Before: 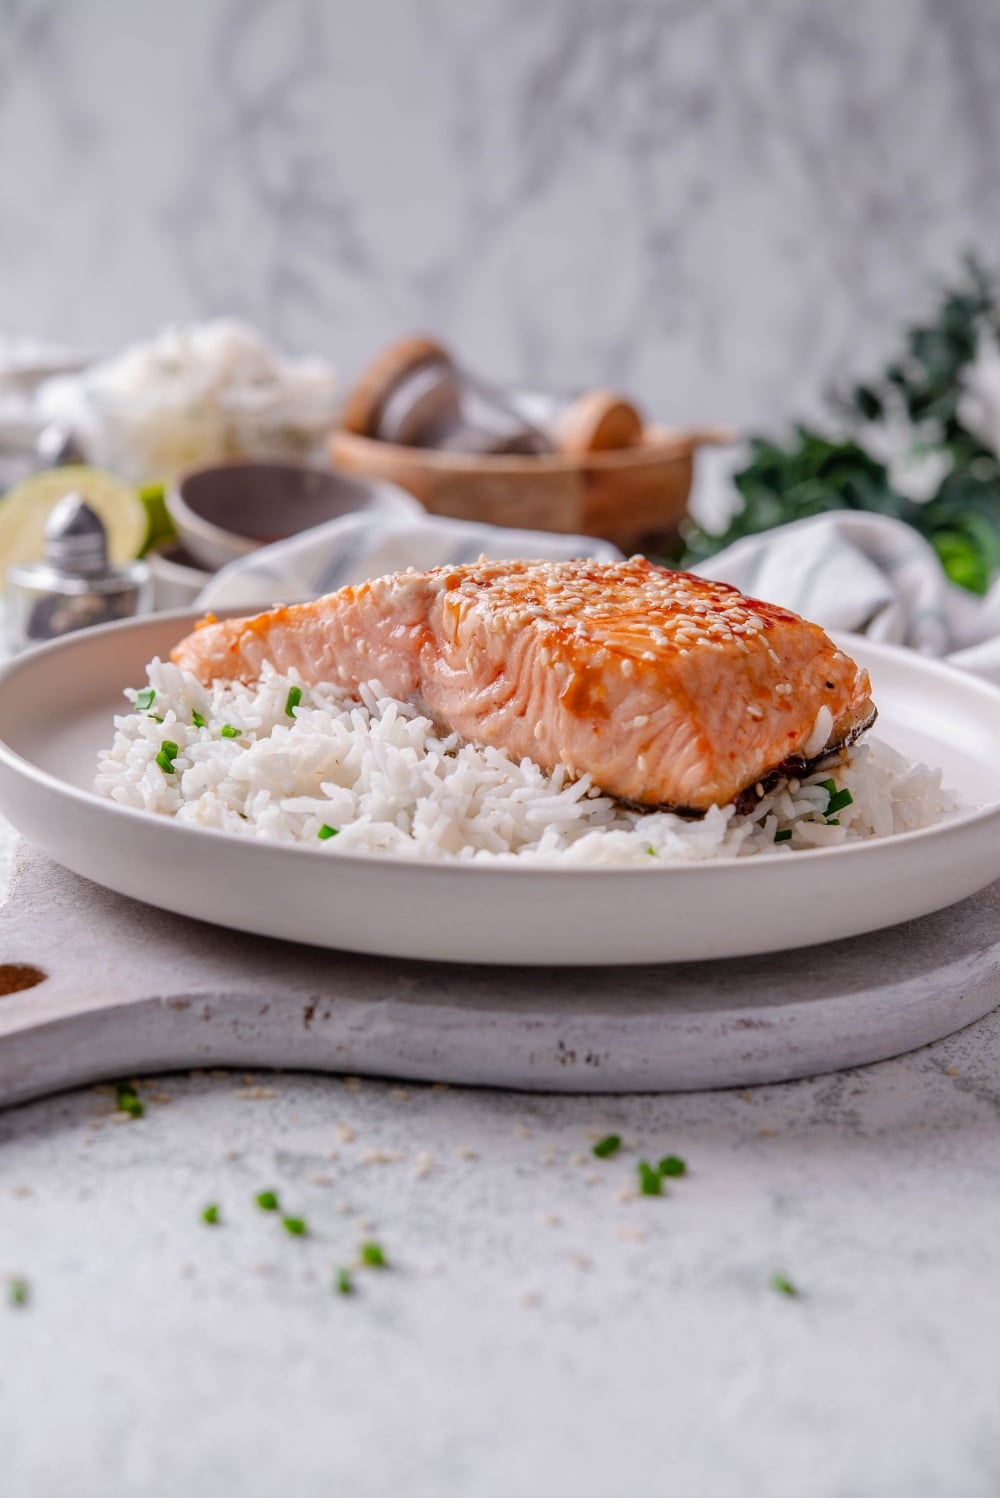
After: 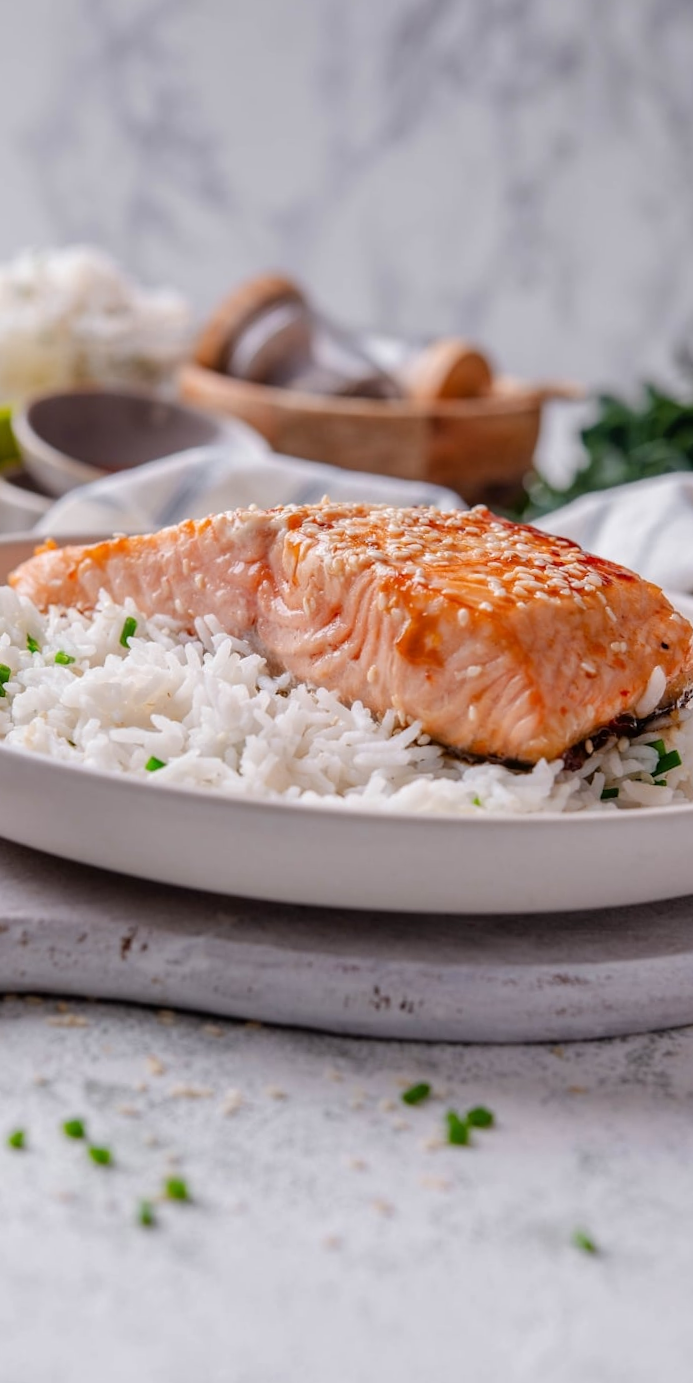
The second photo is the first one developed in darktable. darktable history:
crop and rotate: angle -3.25°, left 14.106%, top 0.031%, right 10.731%, bottom 0.02%
